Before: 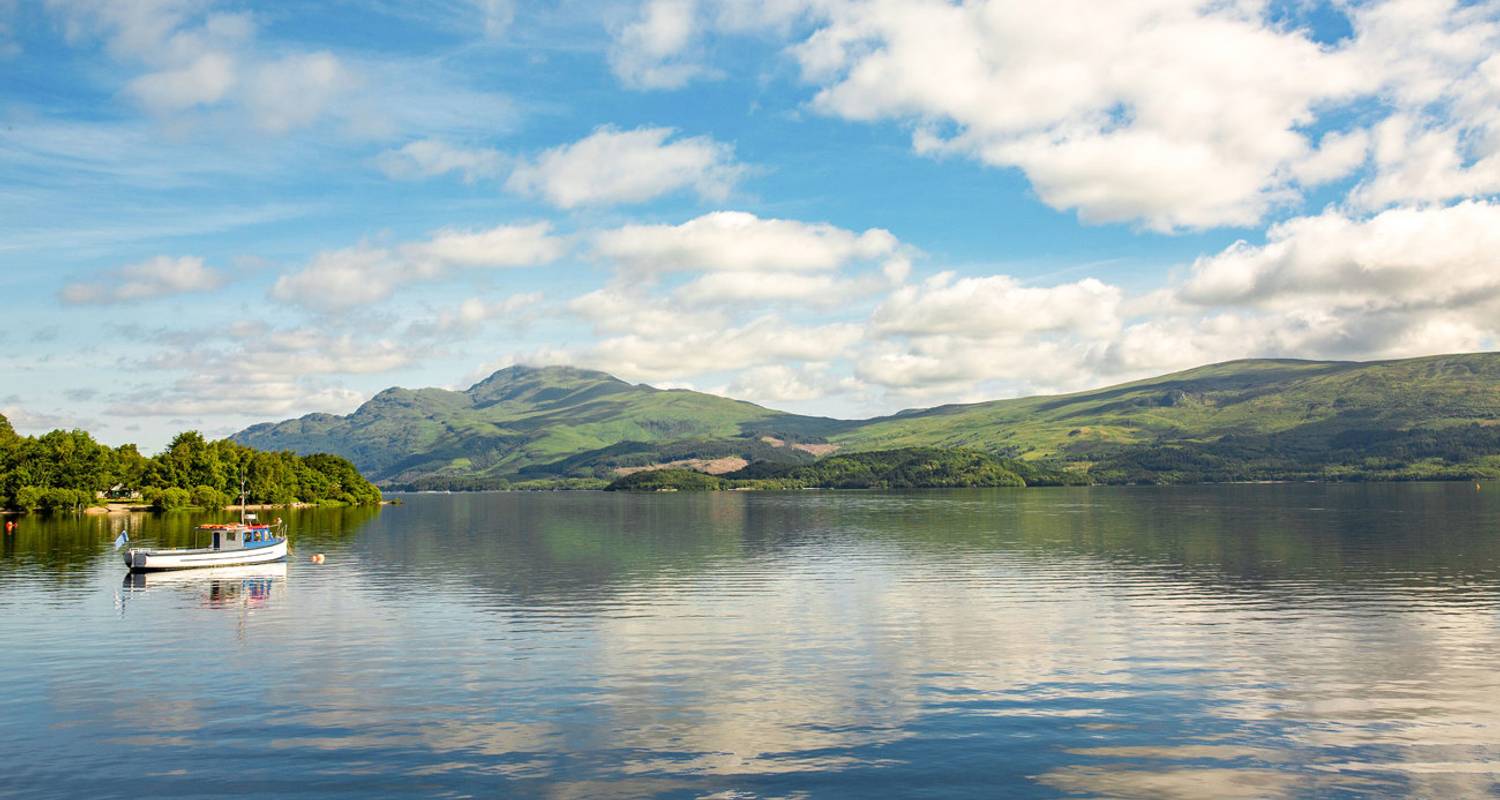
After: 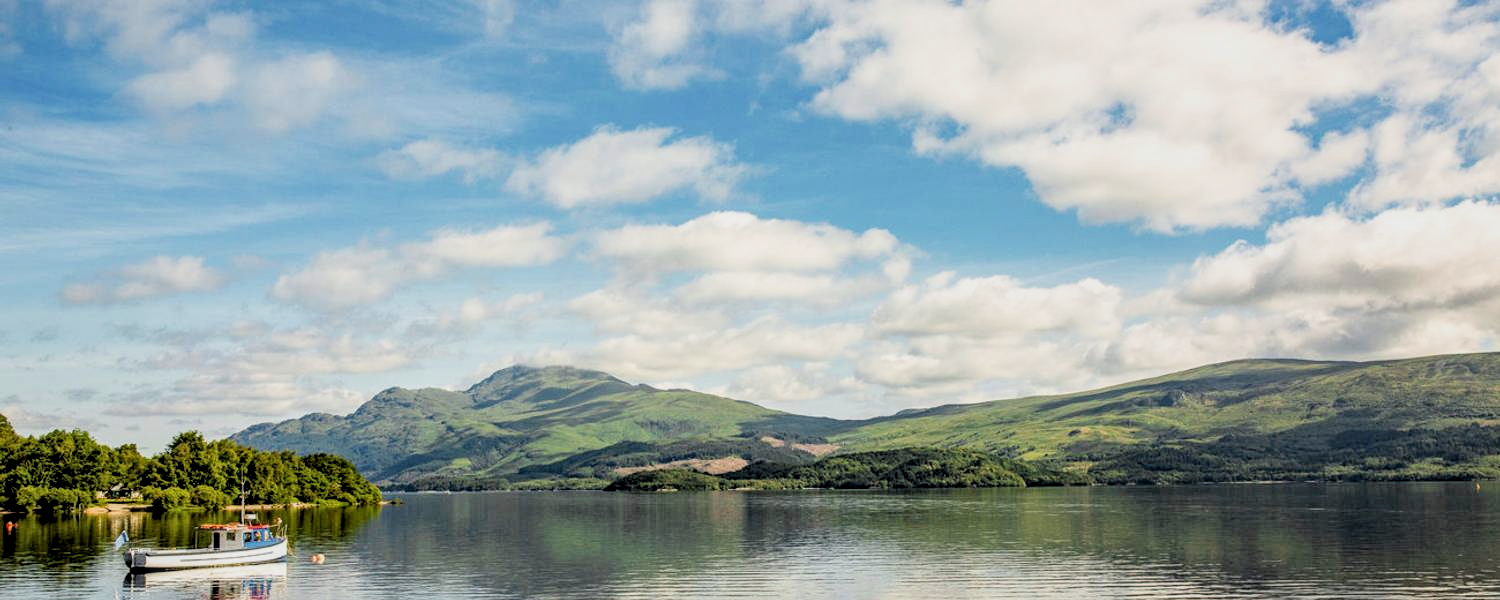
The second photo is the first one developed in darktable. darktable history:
crop: bottom 24.967%
filmic rgb: black relative exposure -3.86 EV, white relative exposure 3.48 EV, hardness 2.63, contrast 1.103
local contrast: detail 130%
